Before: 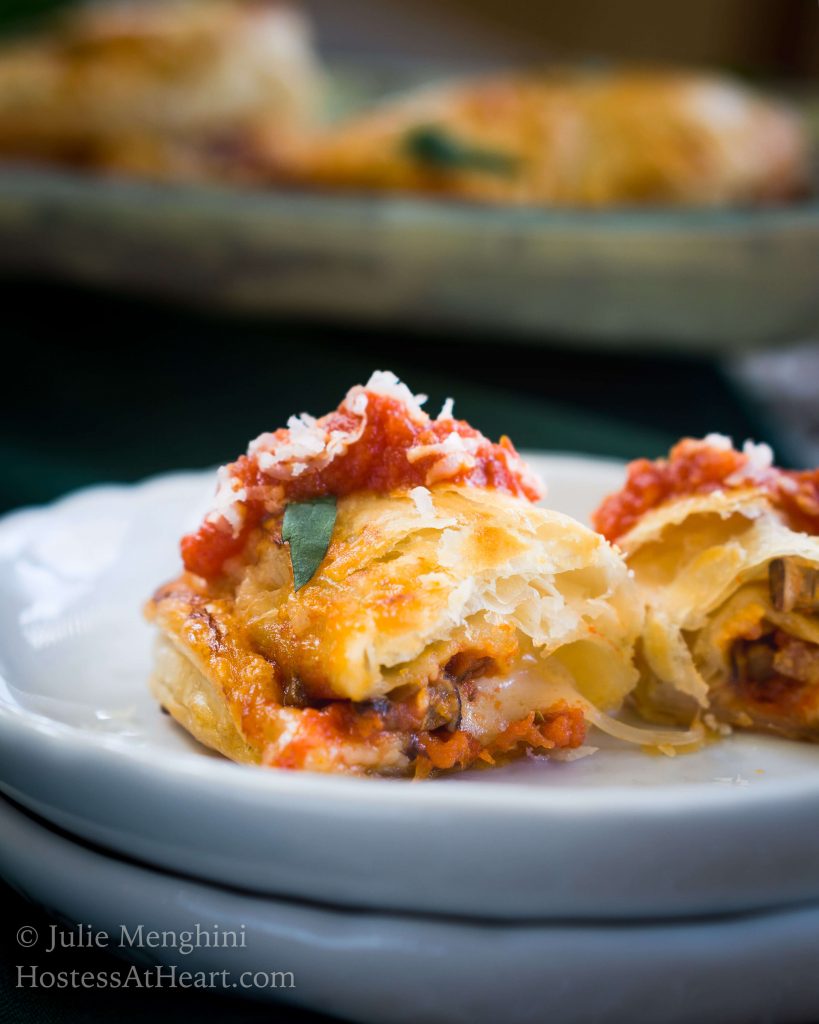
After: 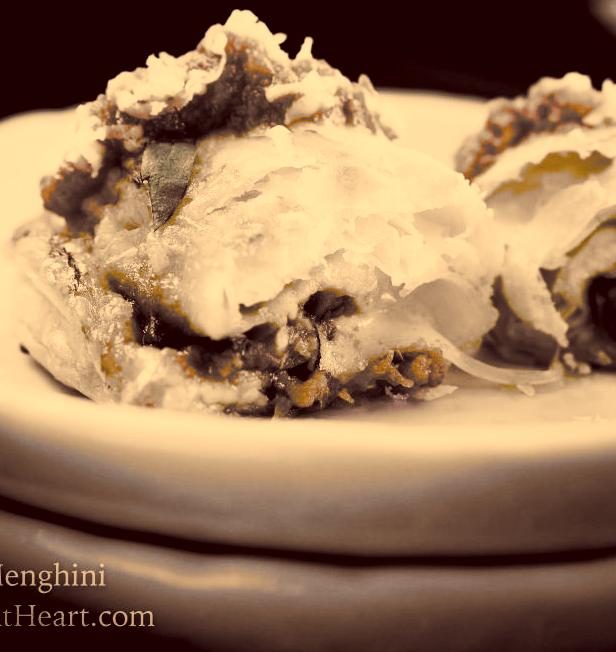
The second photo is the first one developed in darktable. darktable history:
shadows and highlights: on, module defaults
filmic rgb: black relative exposure -5.15 EV, white relative exposure 3.52 EV, hardness 3.18, contrast 1.191, highlights saturation mix -48.52%, add noise in highlights 0.001, preserve chrominance no, color science v3 (2019), use custom middle-gray values true, iterations of high-quality reconstruction 0, contrast in highlights soft
crop and rotate: left 17.288%, top 35.322%, right 7.409%, bottom 0.955%
contrast brightness saturation: contrast 0.41, brightness 0.106, saturation 0.206
color correction: highlights a* 9.73, highlights b* 39.07, shadows a* 13.99, shadows b* 3.28
exposure: black level correction 0.009, exposure 0.113 EV, compensate highlight preservation false
color calibration: illuminant custom, x 0.368, y 0.373, temperature 4348.33 K
